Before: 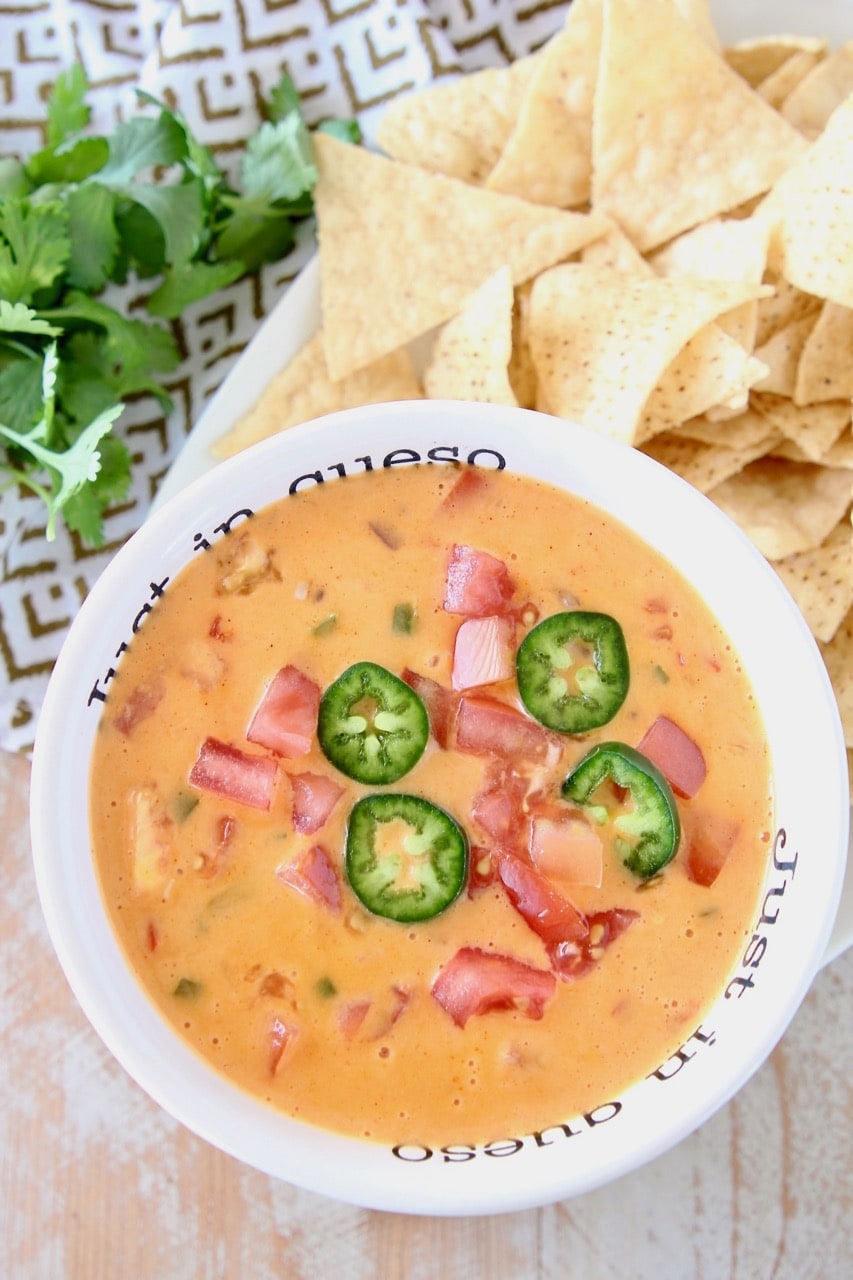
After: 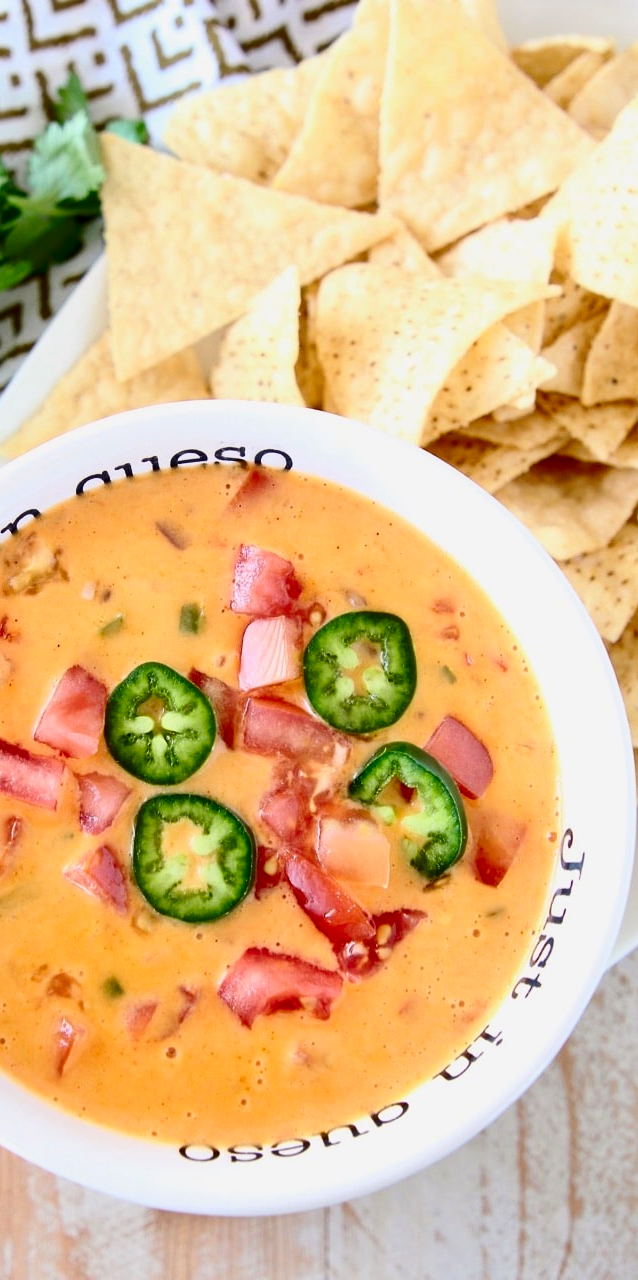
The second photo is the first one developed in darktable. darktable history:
crop and rotate: left 25.096%
contrast brightness saturation: contrast 0.207, brightness -0.114, saturation 0.206
